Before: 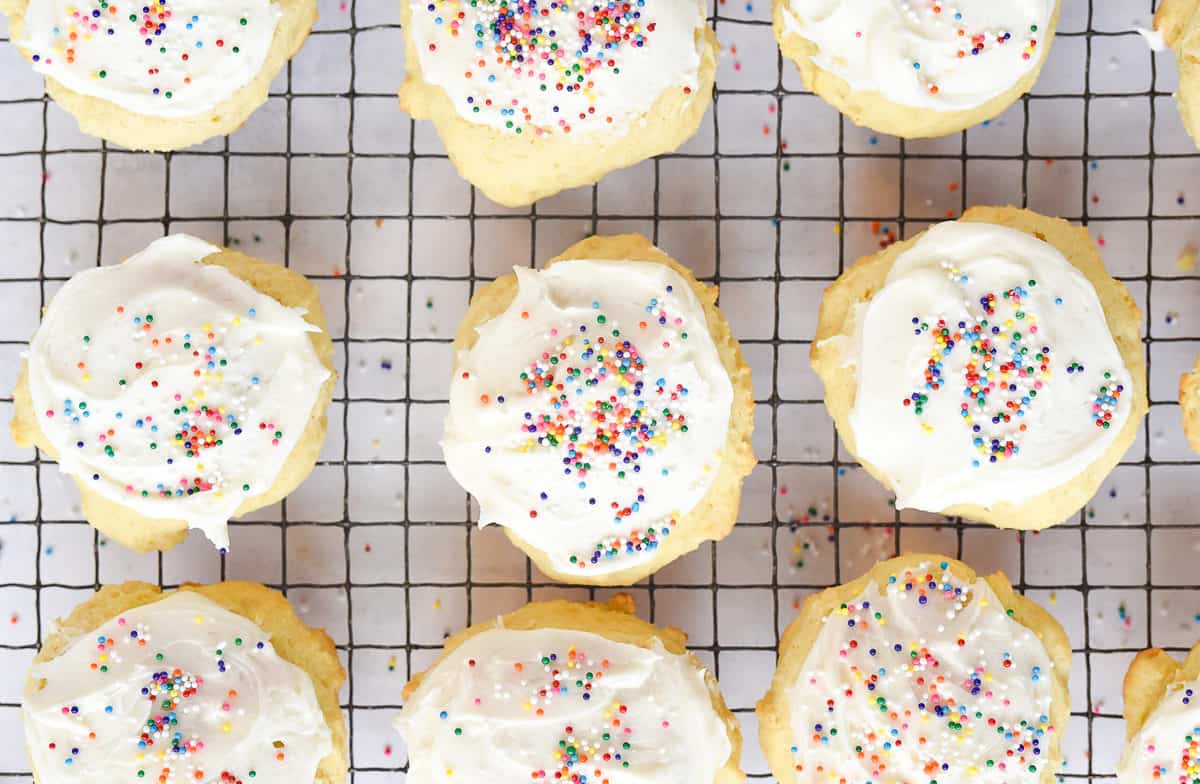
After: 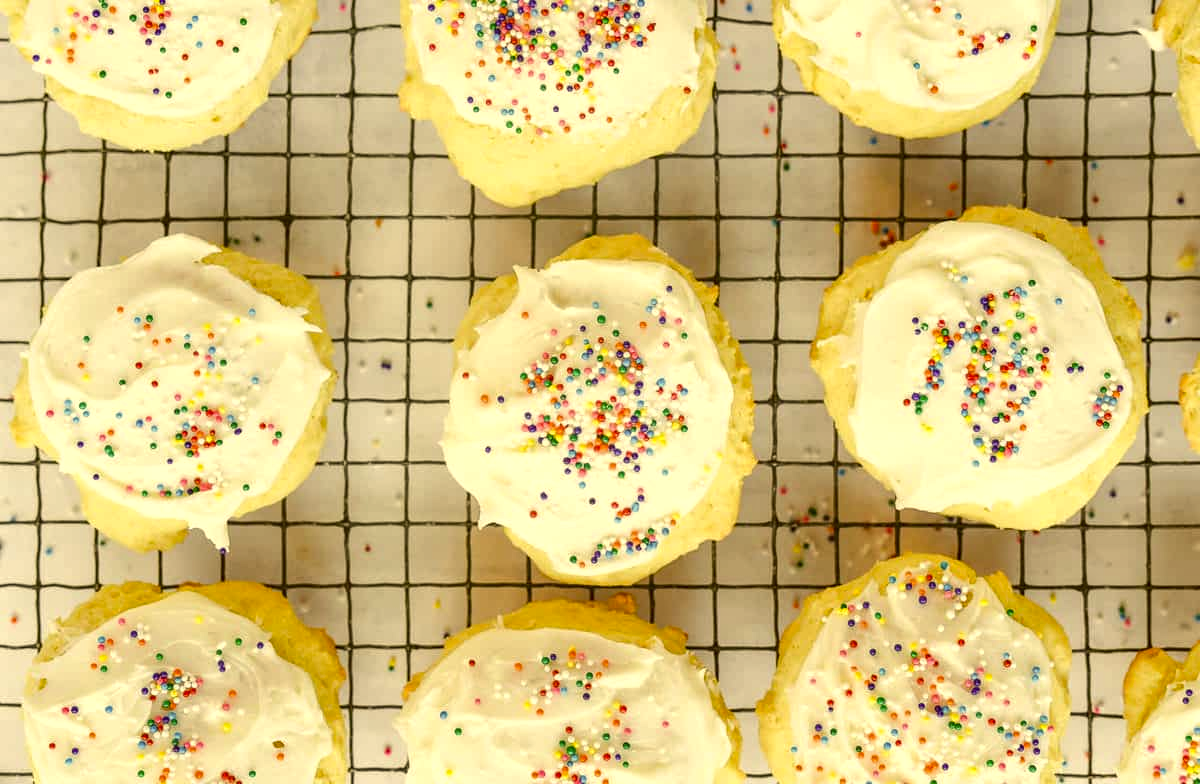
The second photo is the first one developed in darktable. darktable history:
local contrast: highlights 28%, detail 130%
color correction: highlights a* 0.091, highlights b* 28.92, shadows a* -0.306, shadows b* 21.79
